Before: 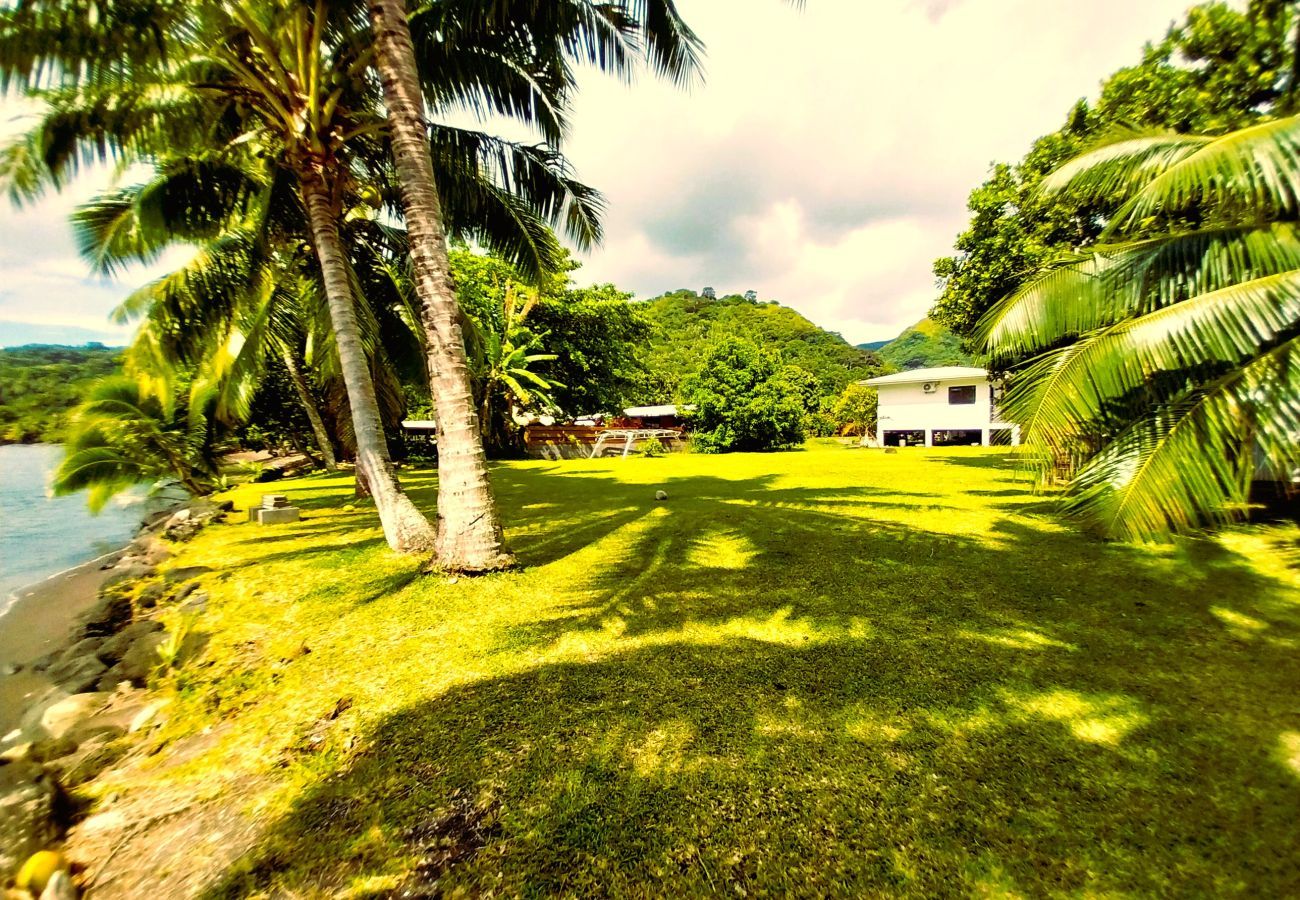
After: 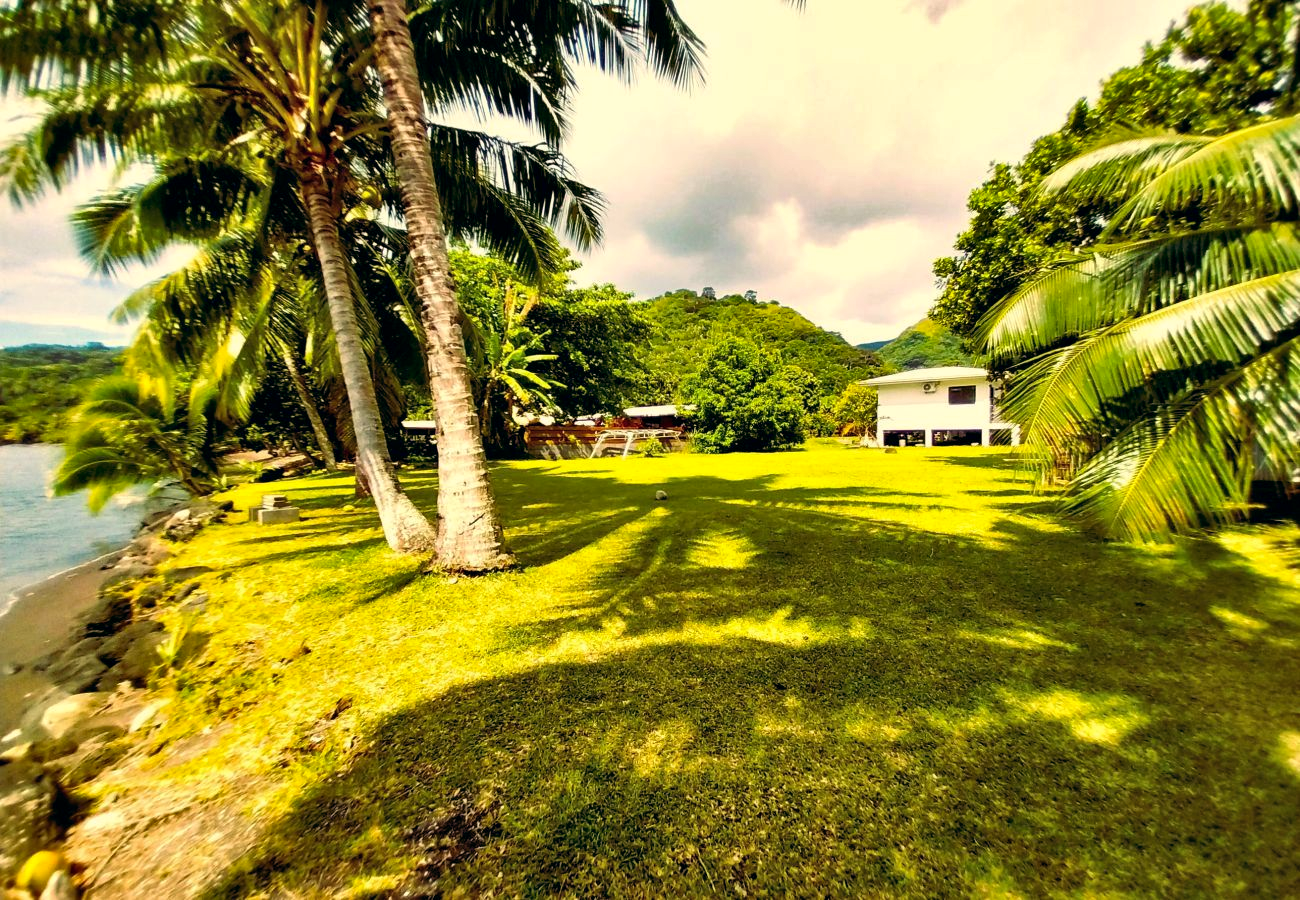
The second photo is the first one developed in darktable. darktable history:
shadows and highlights: low approximation 0.01, soften with gaussian
color balance: lift [0.998, 0.998, 1.001, 1.002], gamma [0.995, 1.025, 0.992, 0.975], gain [0.995, 1.02, 0.997, 0.98]
